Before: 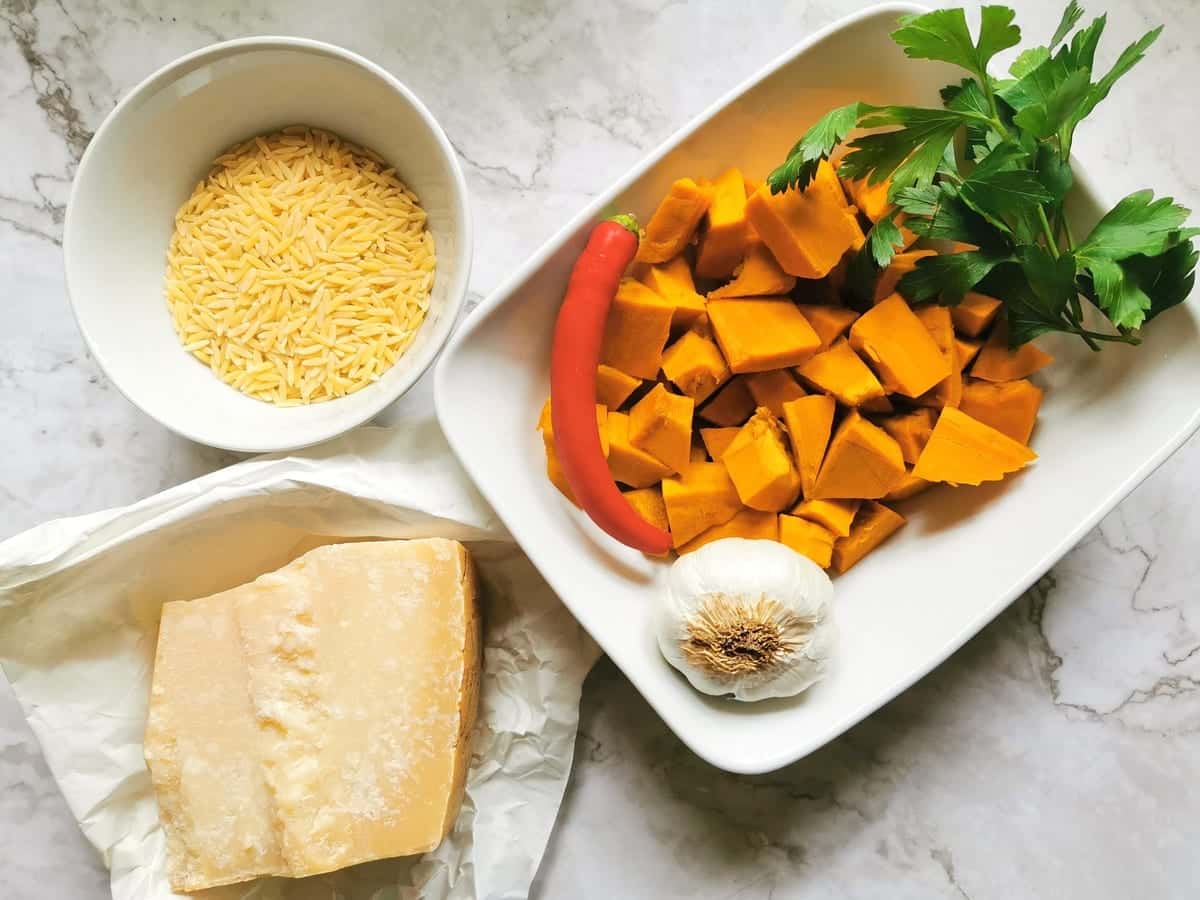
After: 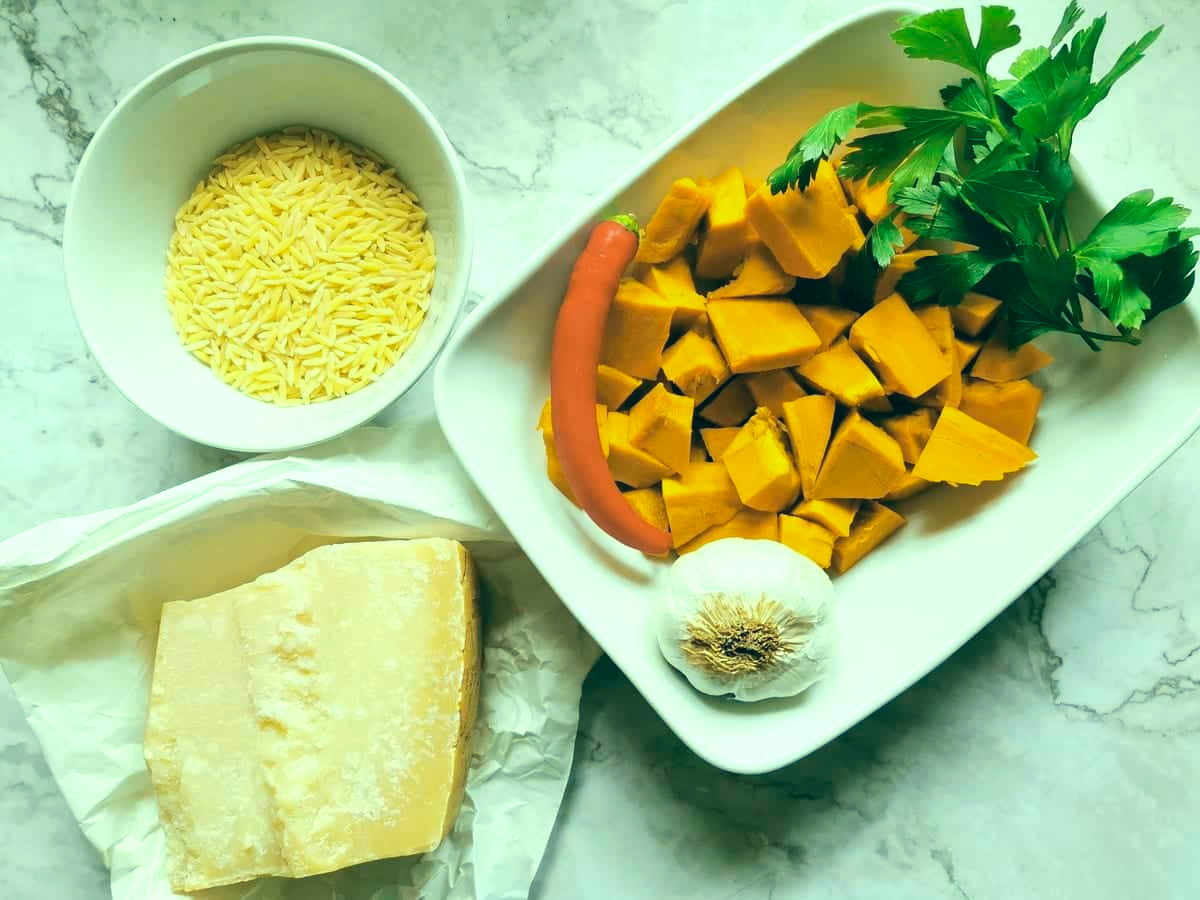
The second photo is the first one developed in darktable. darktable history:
color correction: highlights a* -20.08, highlights b* 9.8, shadows a* -20.4, shadows b* -10.76
exposure: exposure 0.236 EV, compensate highlight preservation false
